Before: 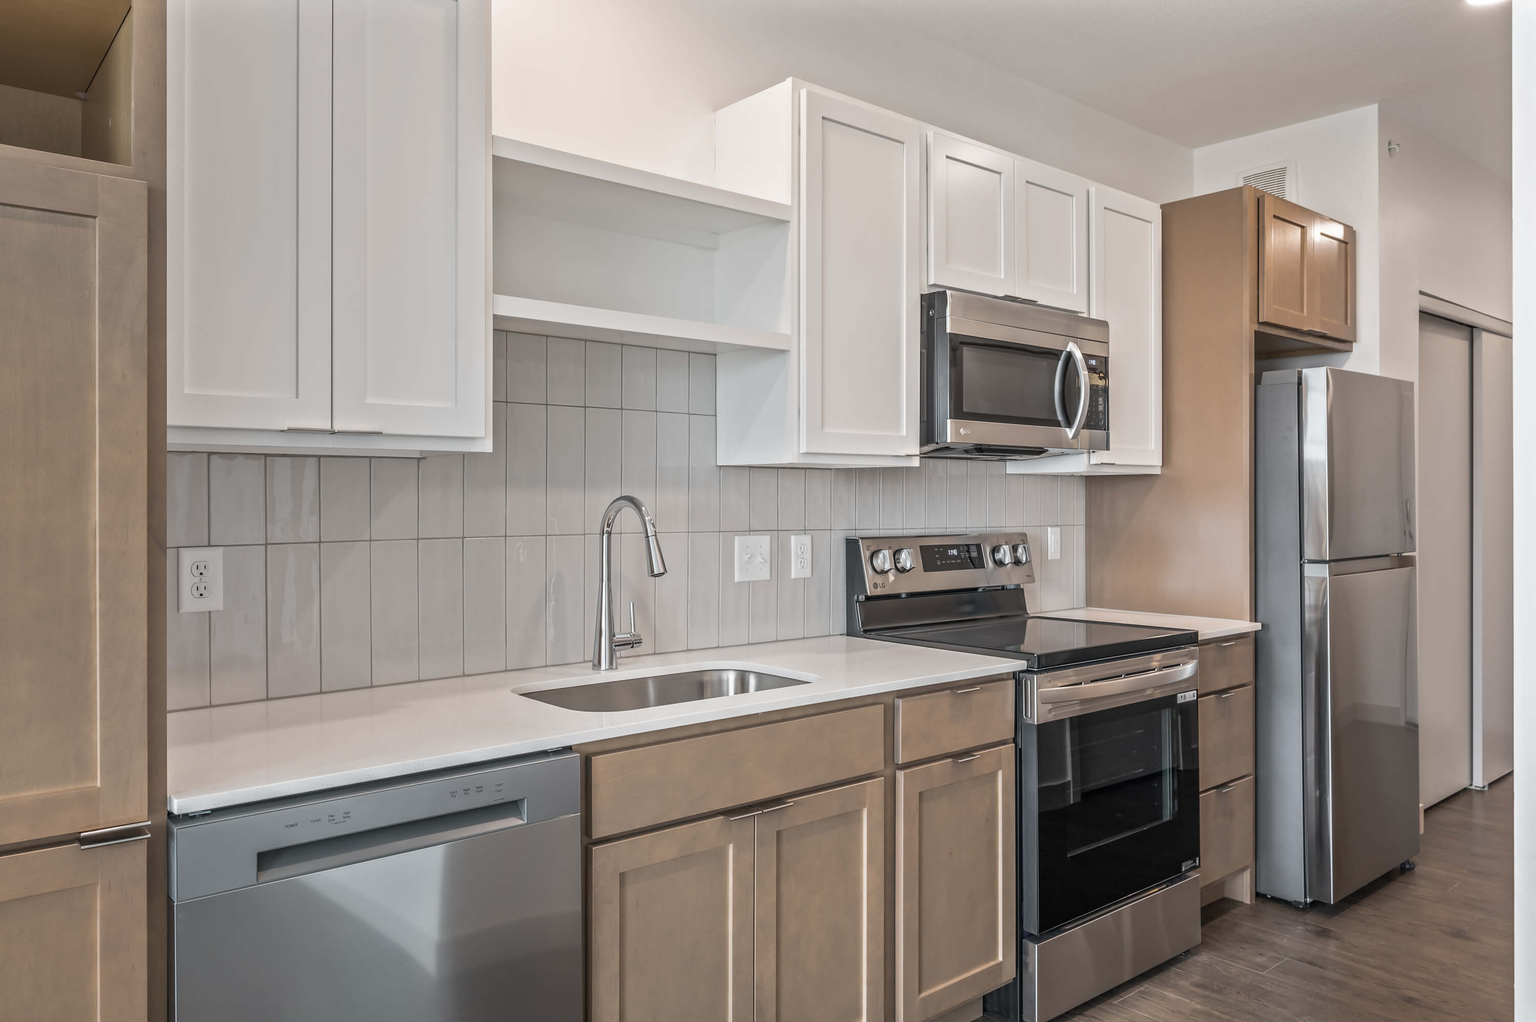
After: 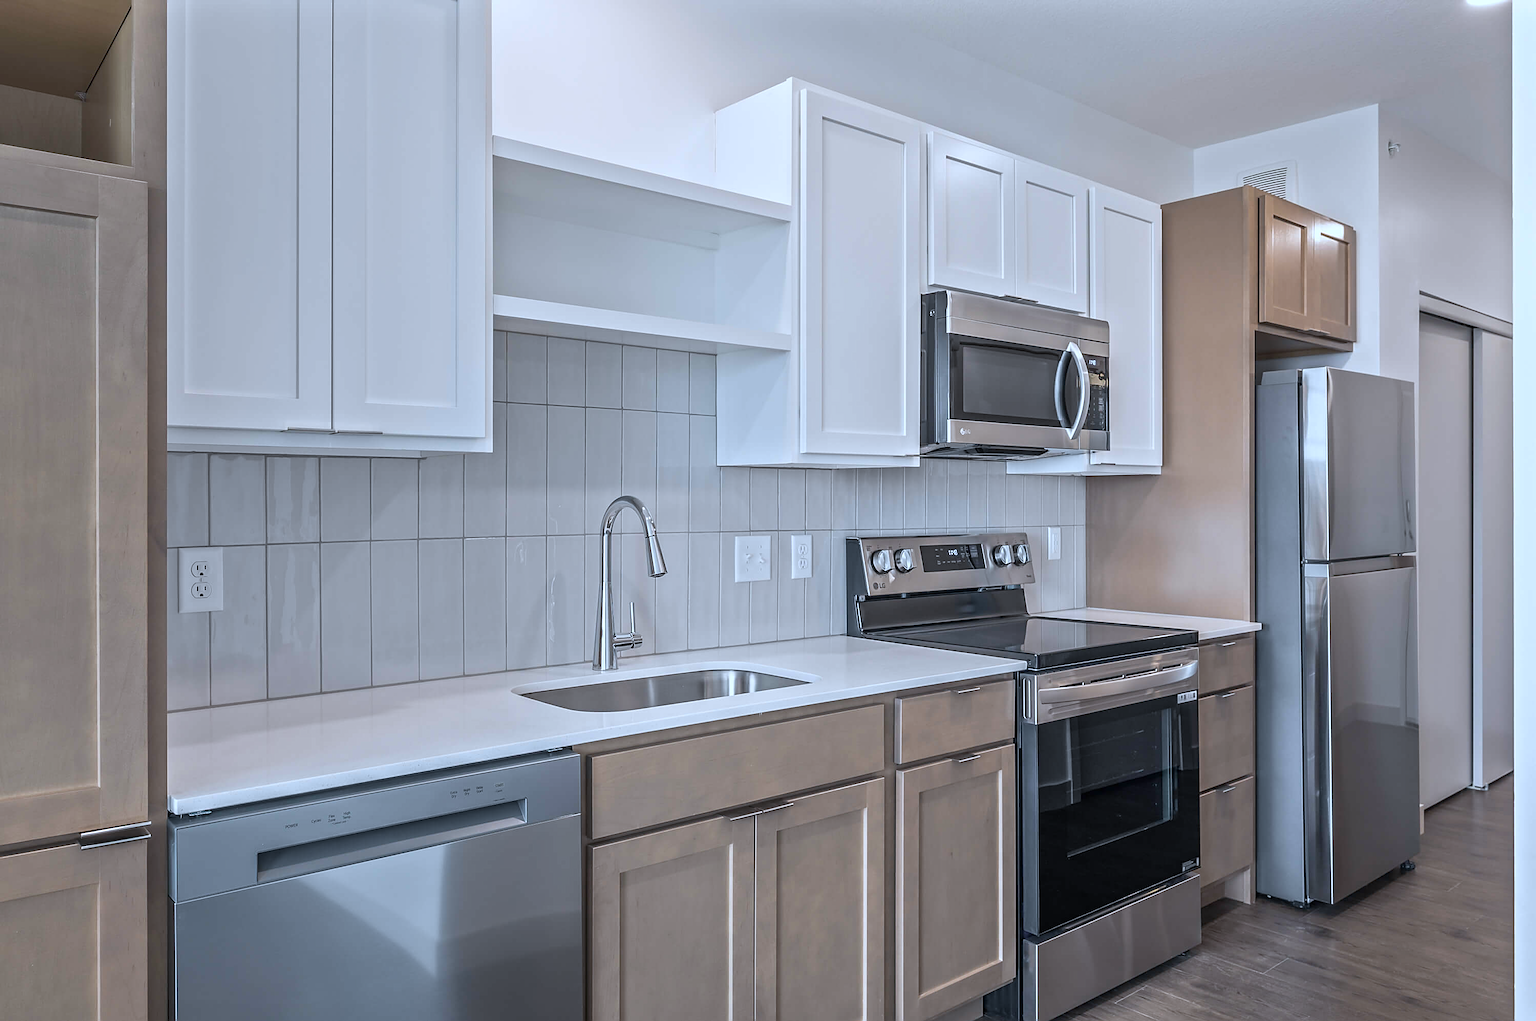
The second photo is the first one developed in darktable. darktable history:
color calibration: illuminant as shot in camera, x 0.378, y 0.381, temperature 4093.13 K, saturation algorithm version 1 (2020)
sharpen: on, module defaults
